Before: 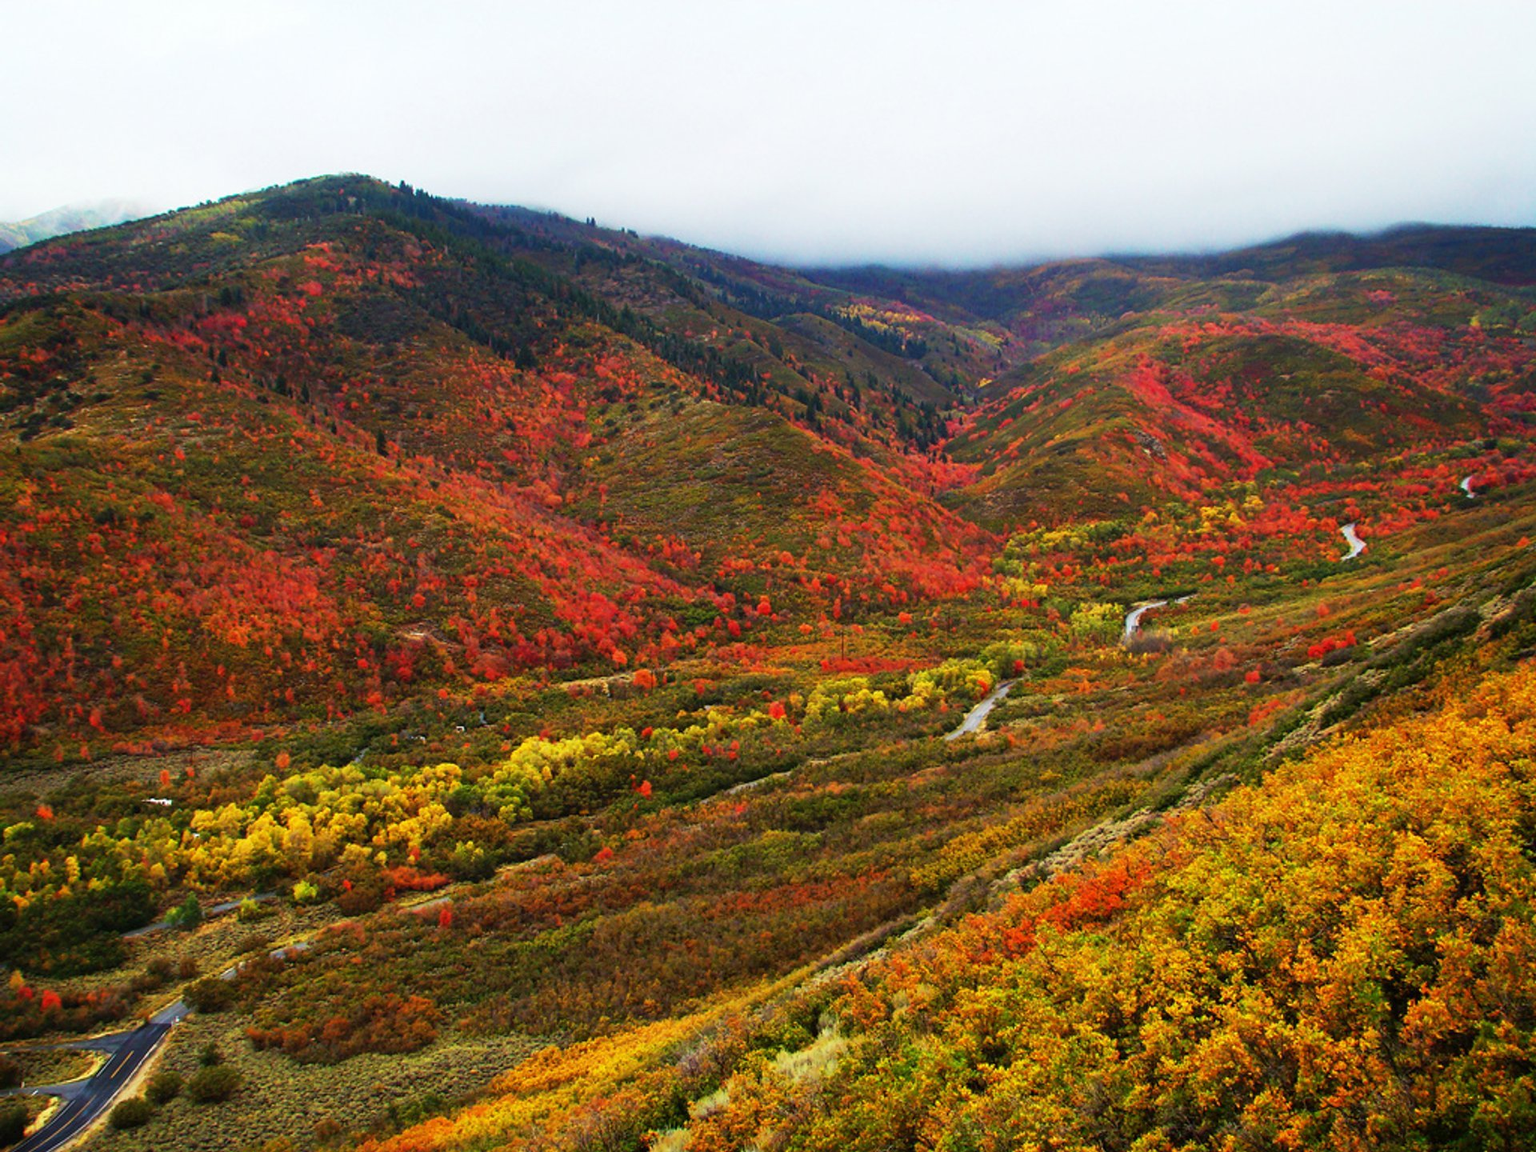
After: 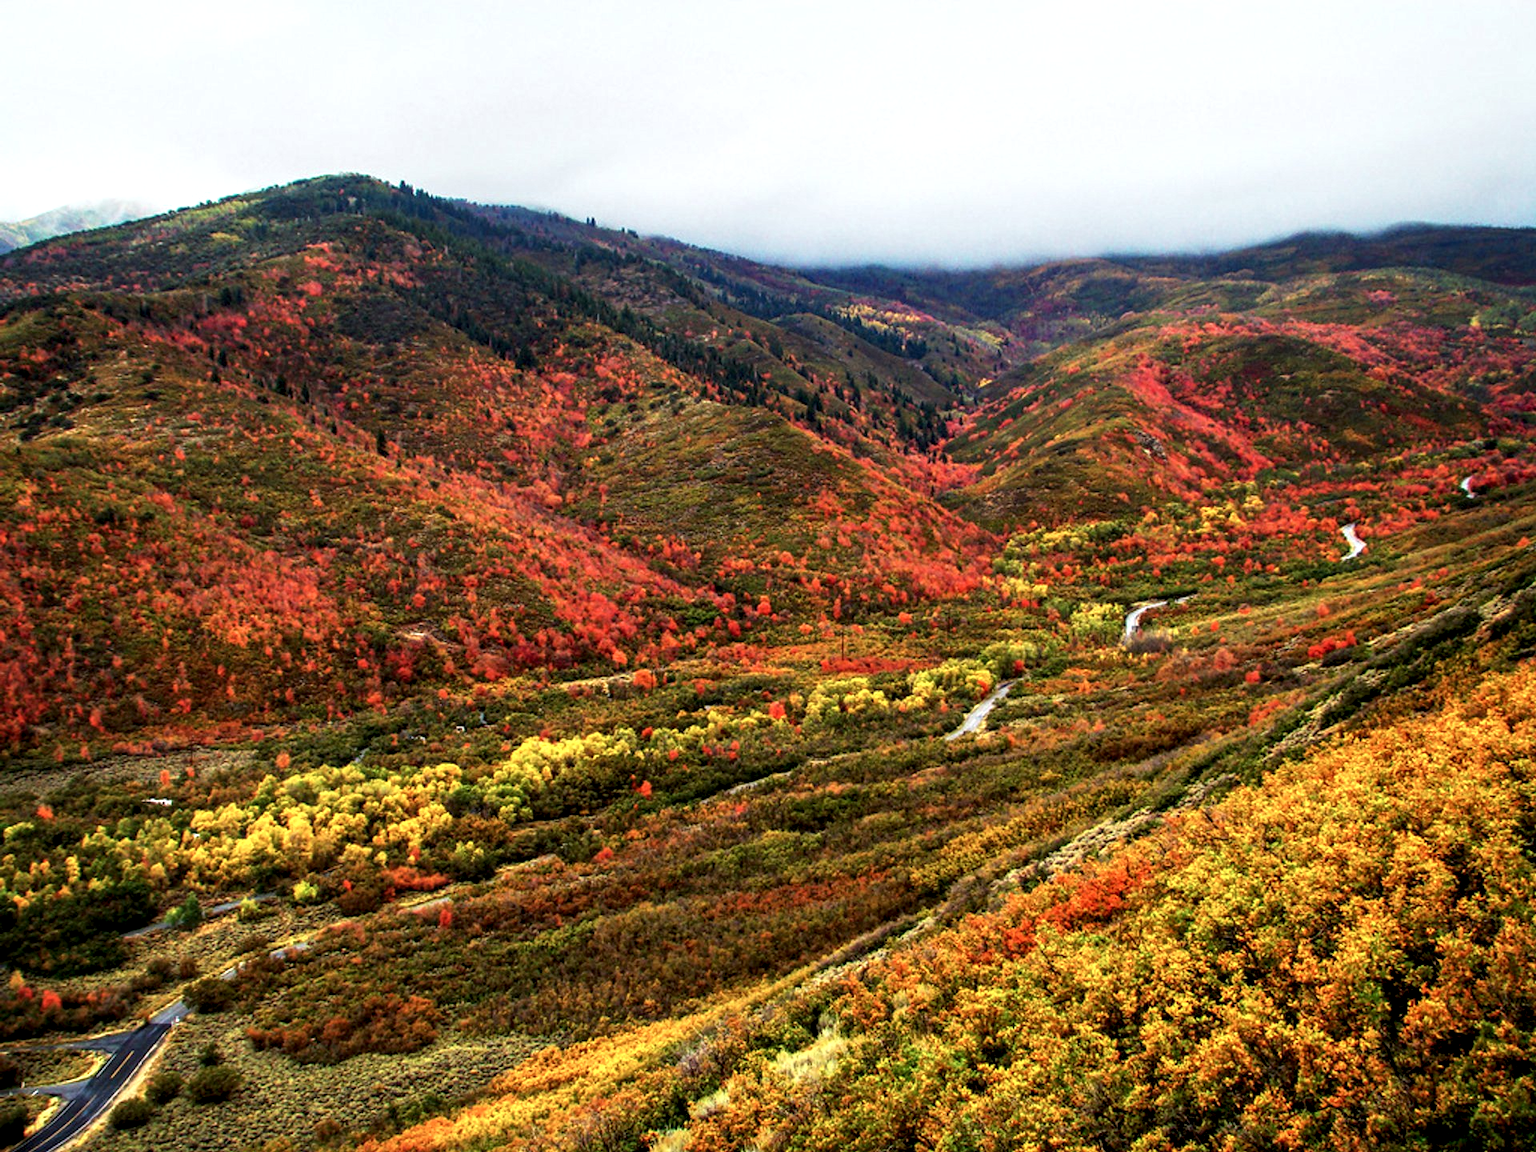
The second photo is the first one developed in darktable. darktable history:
local contrast: highlights 64%, shadows 54%, detail 168%, midtone range 0.516
